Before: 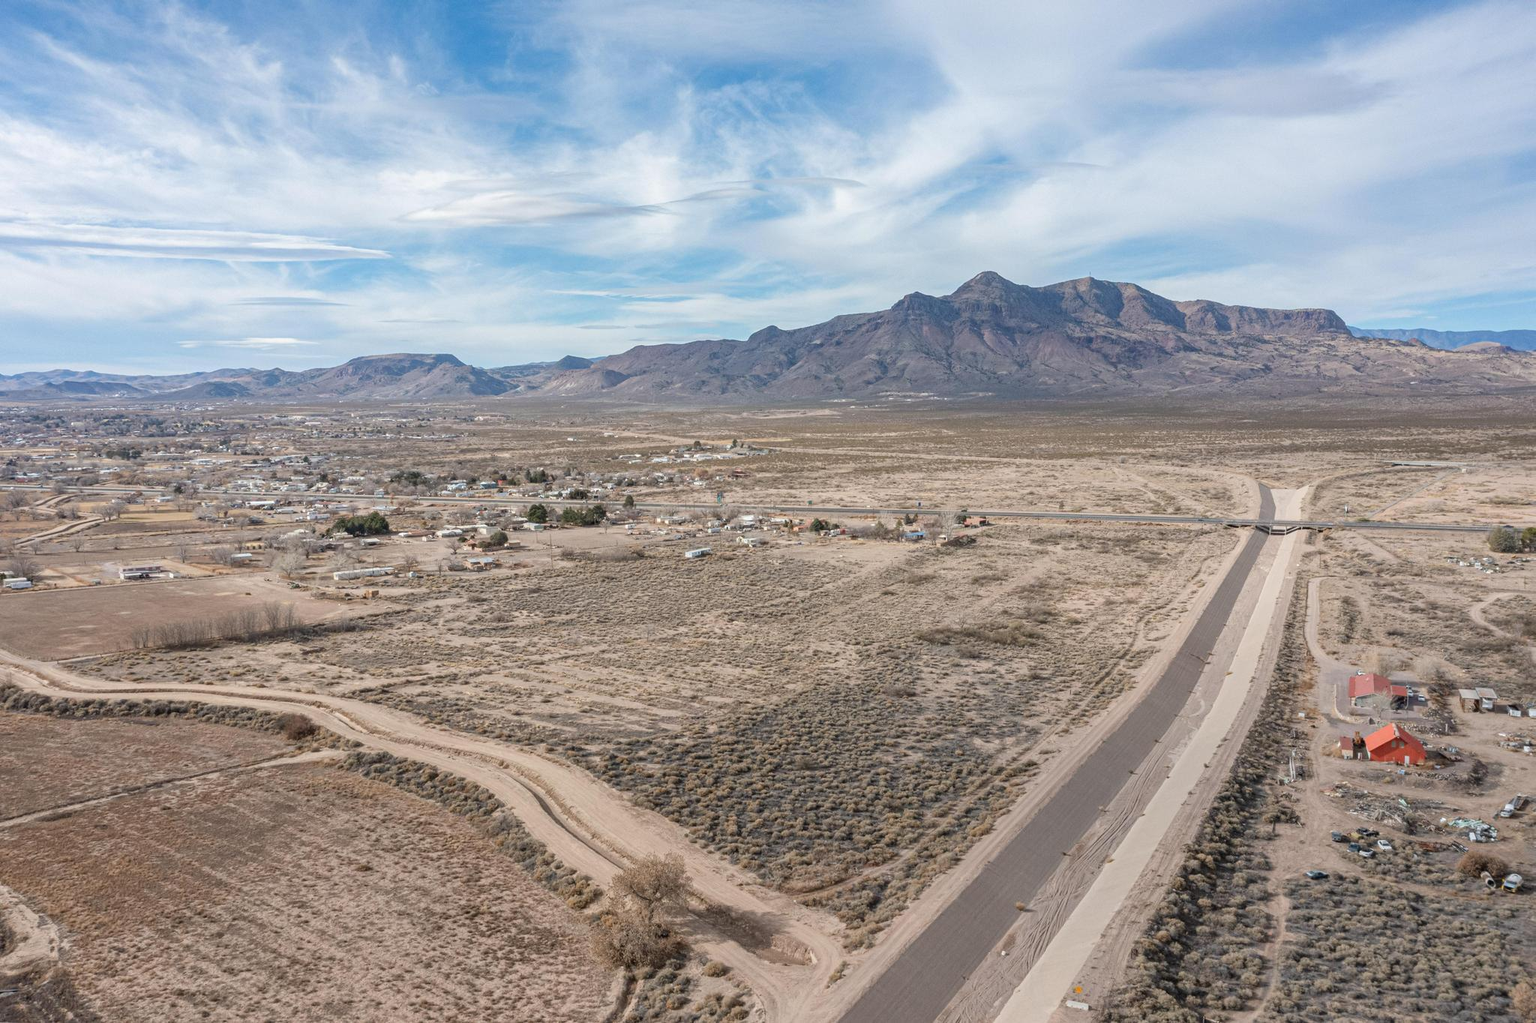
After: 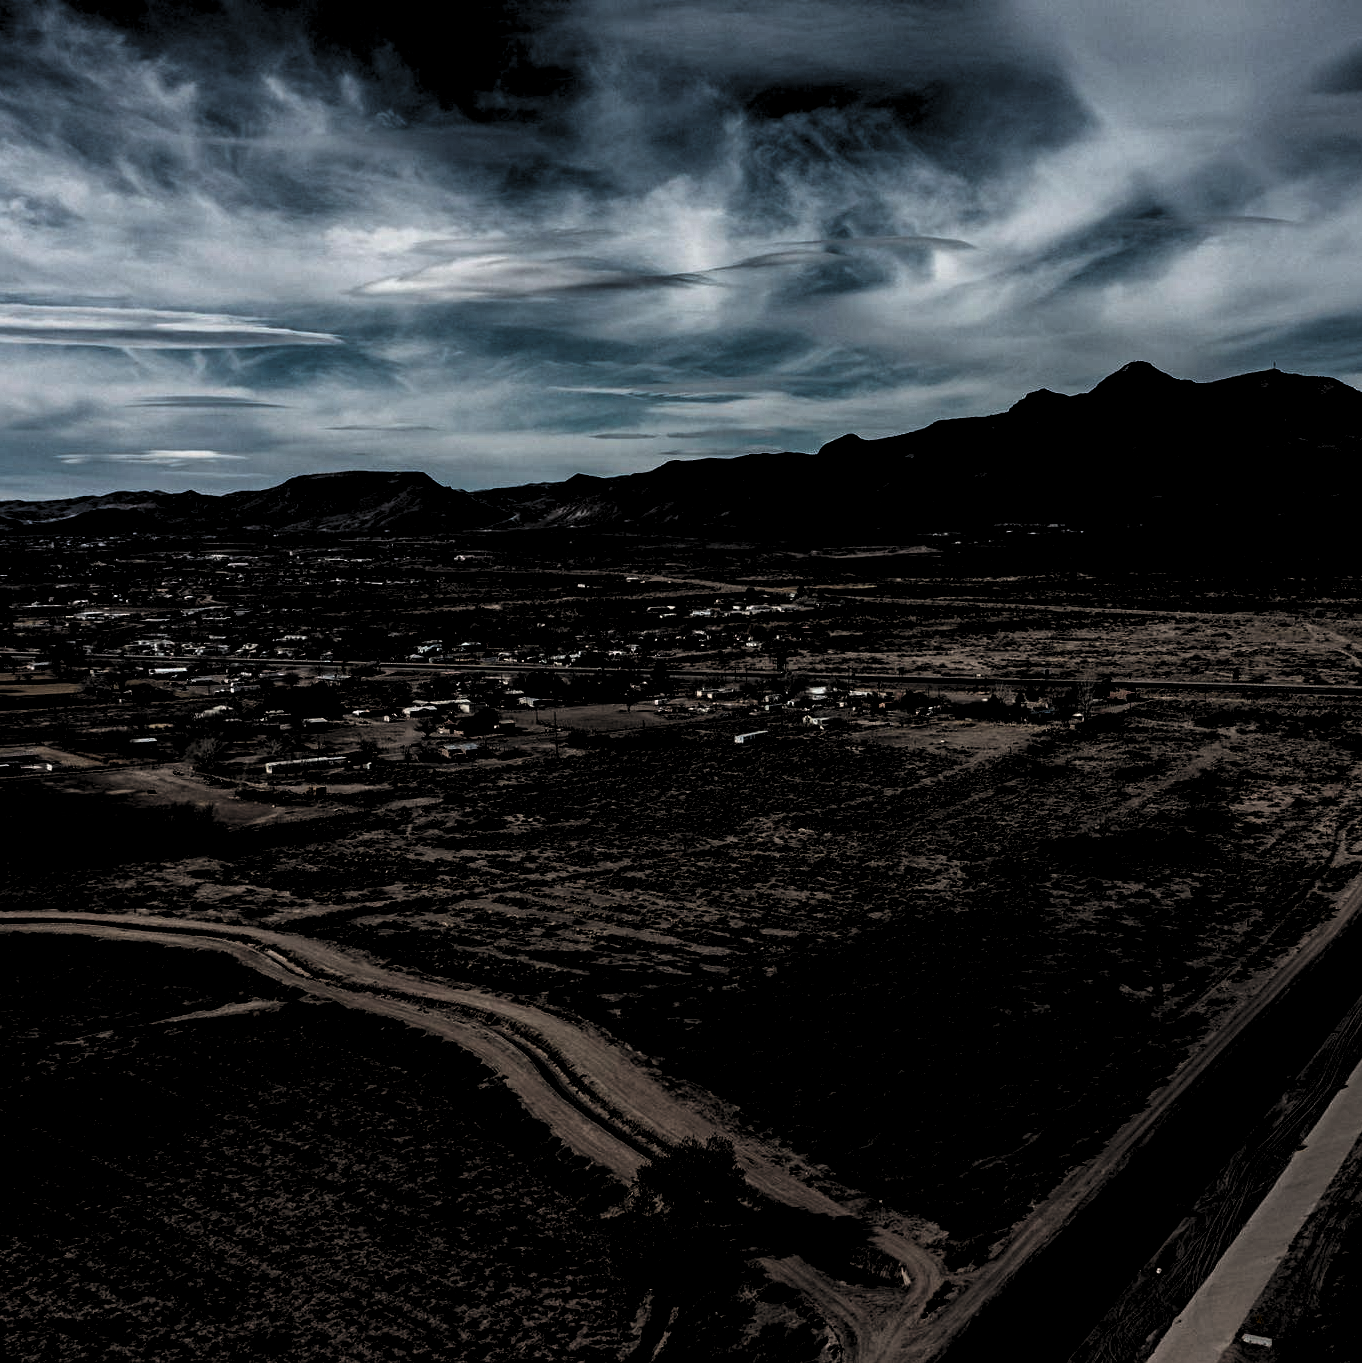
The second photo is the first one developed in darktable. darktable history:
levels: white 90.66%, levels [0.514, 0.759, 1]
crop and rotate: left 8.754%, right 24.717%
contrast brightness saturation: brightness -0.205, saturation 0.085
